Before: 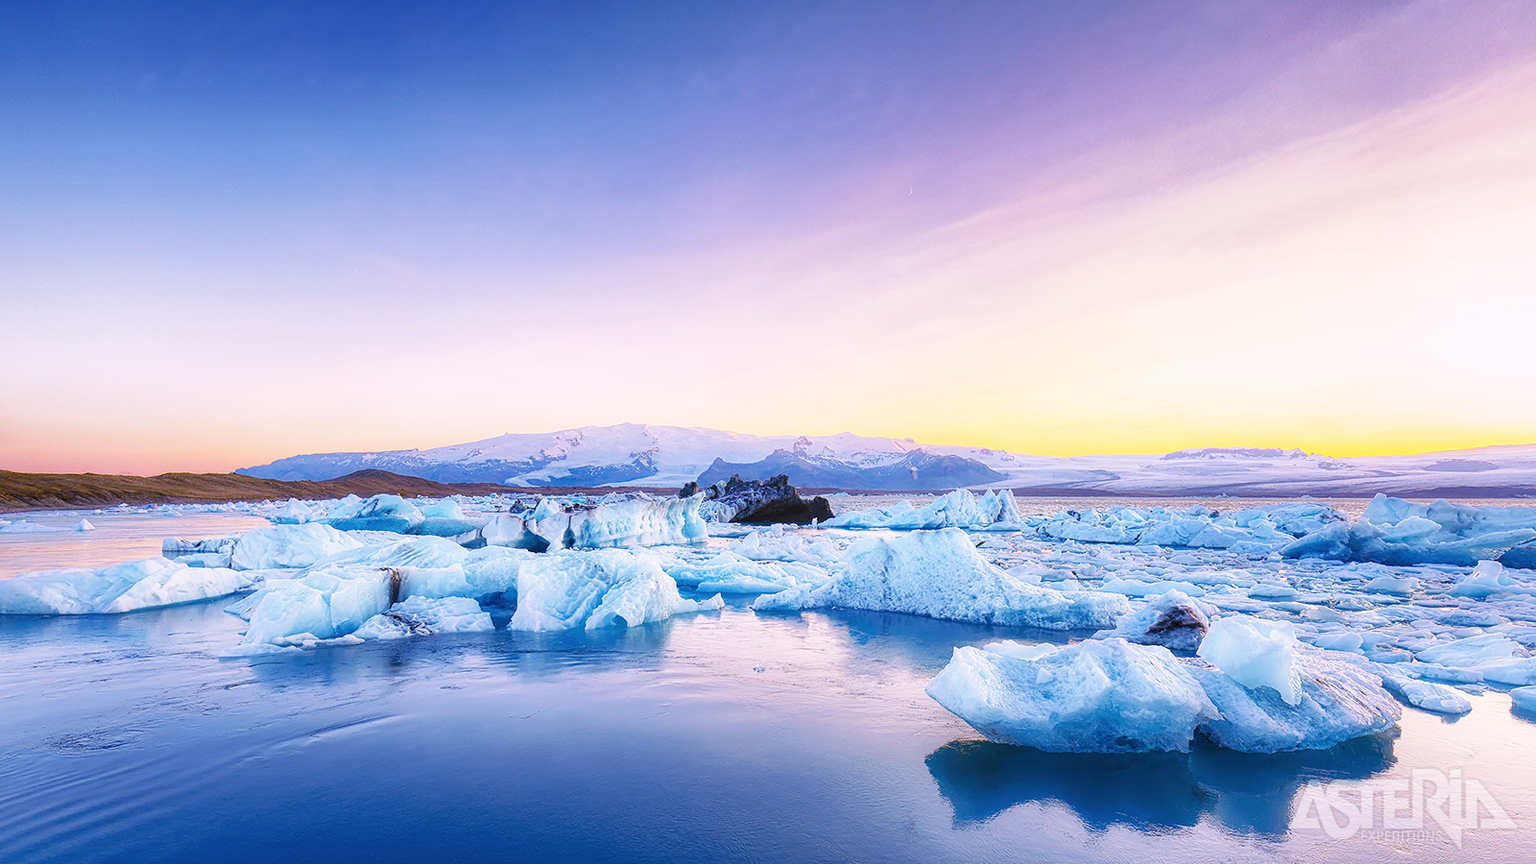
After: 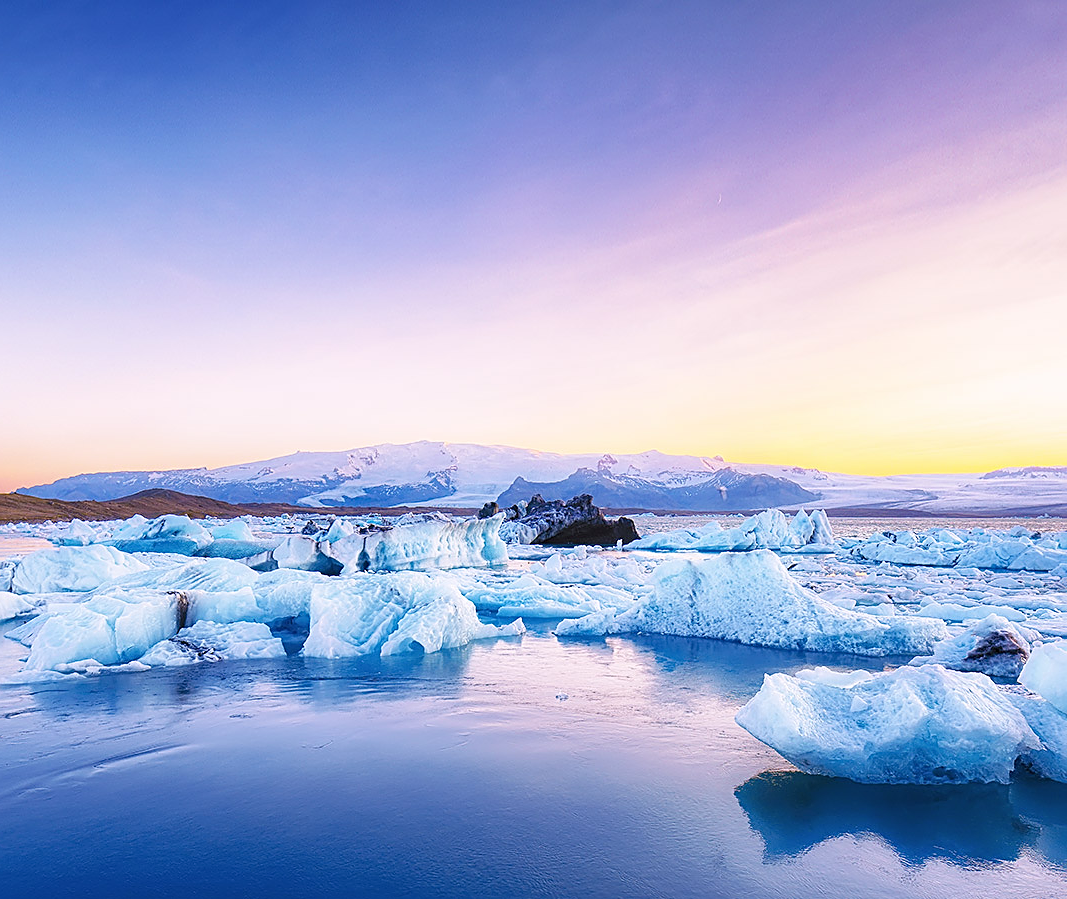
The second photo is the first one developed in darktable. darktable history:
crop and rotate: left 14.343%, right 18.96%
sharpen: on, module defaults
